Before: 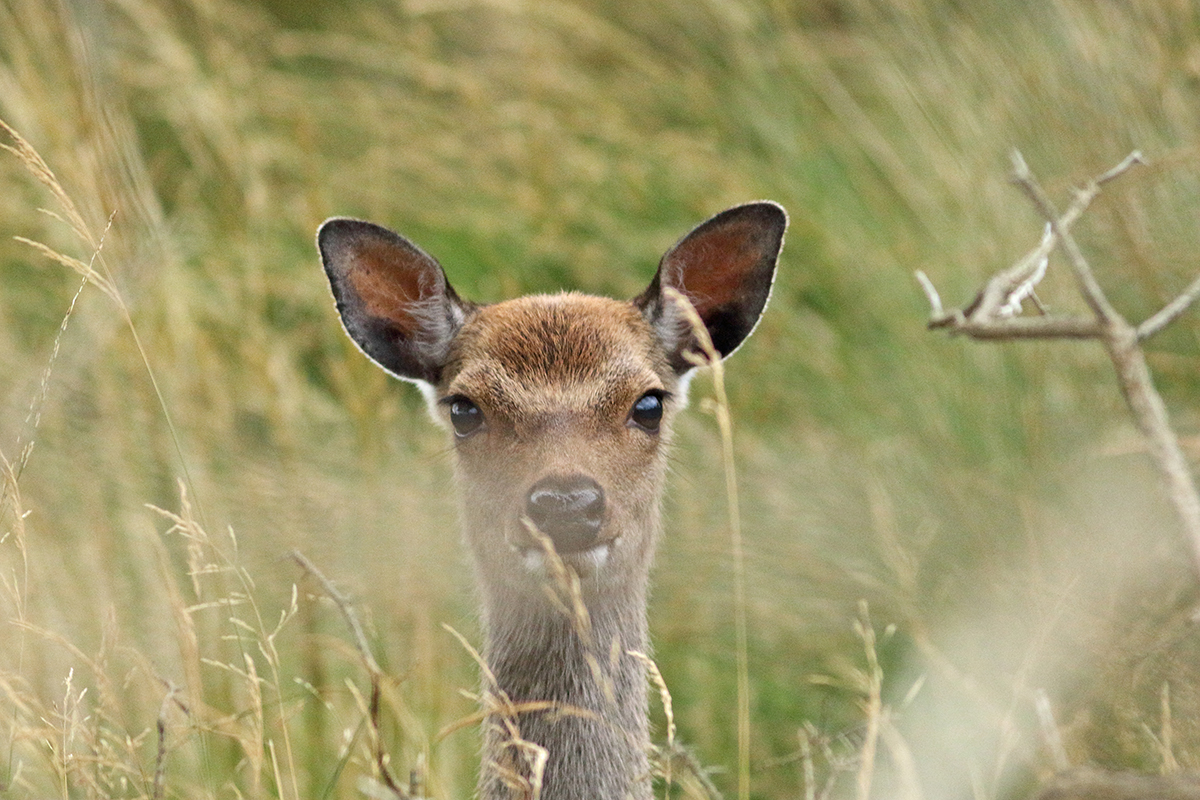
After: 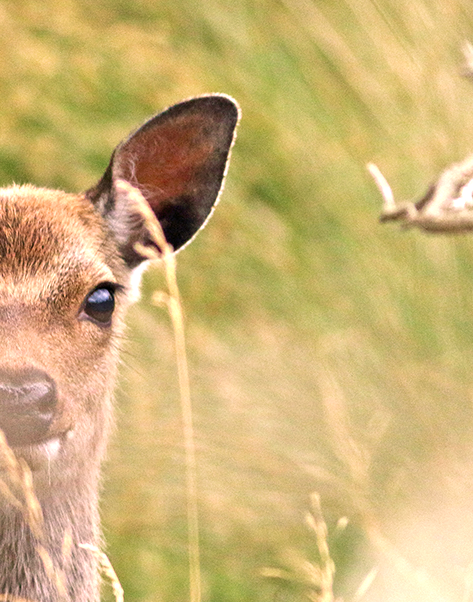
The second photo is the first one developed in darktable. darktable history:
color correction: highlights a* 12.23, highlights b* 5.41
exposure: exposure 0.7 EV, compensate highlight preservation false
velvia: strength 15%
crop: left 45.721%, top 13.393%, right 14.118%, bottom 10.01%
